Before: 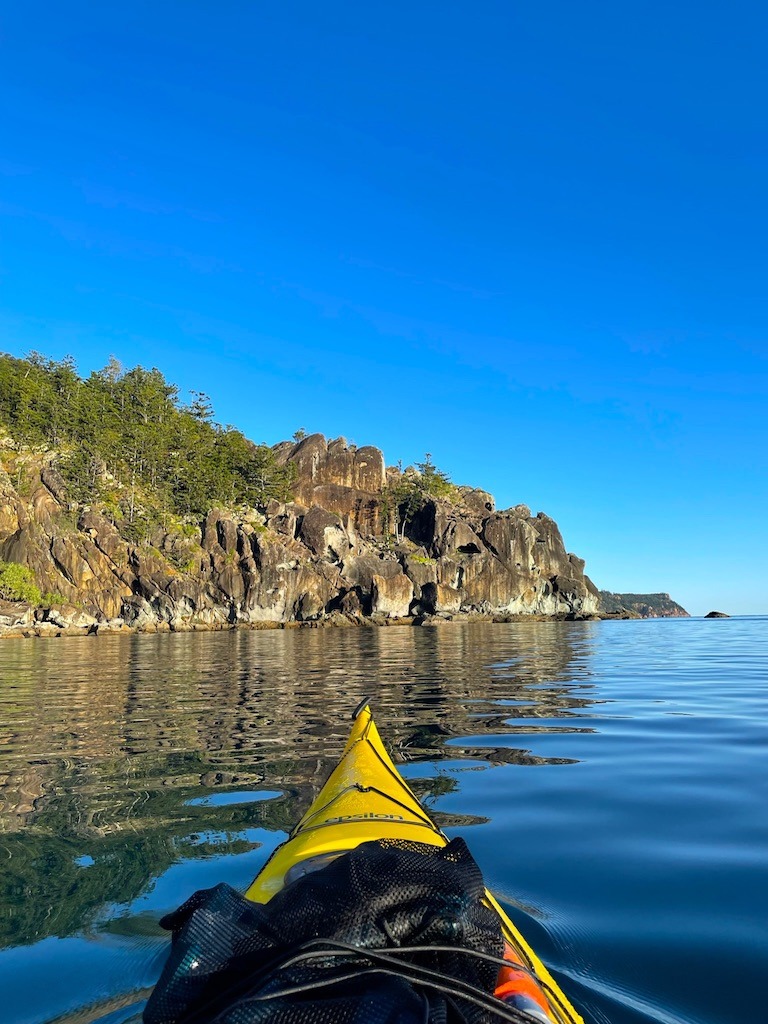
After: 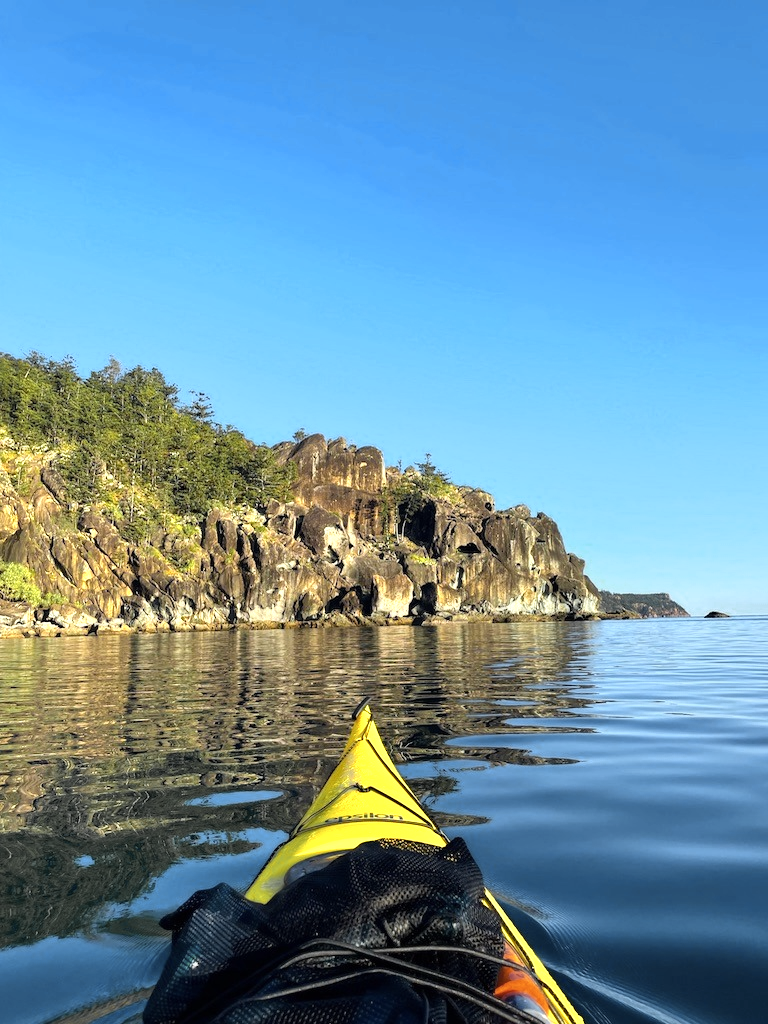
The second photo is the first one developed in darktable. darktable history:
tone equalizer: on, module defaults
color zones: curves: ch0 [(0.004, 0.306) (0.107, 0.448) (0.252, 0.656) (0.41, 0.398) (0.595, 0.515) (0.768, 0.628)]; ch1 [(0.07, 0.323) (0.151, 0.452) (0.252, 0.608) (0.346, 0.221) (0.463, 0.189) (0.61, 0.368) (0.735, 0.395) (0.921, 0.412)]; ch2 [(0, 0.476) (0.132, 0.512) (0.243, 0.512) (0.397, 0.48) (0.522, 0.376) (0.634, 0.536) (0.761, 0.46)]
